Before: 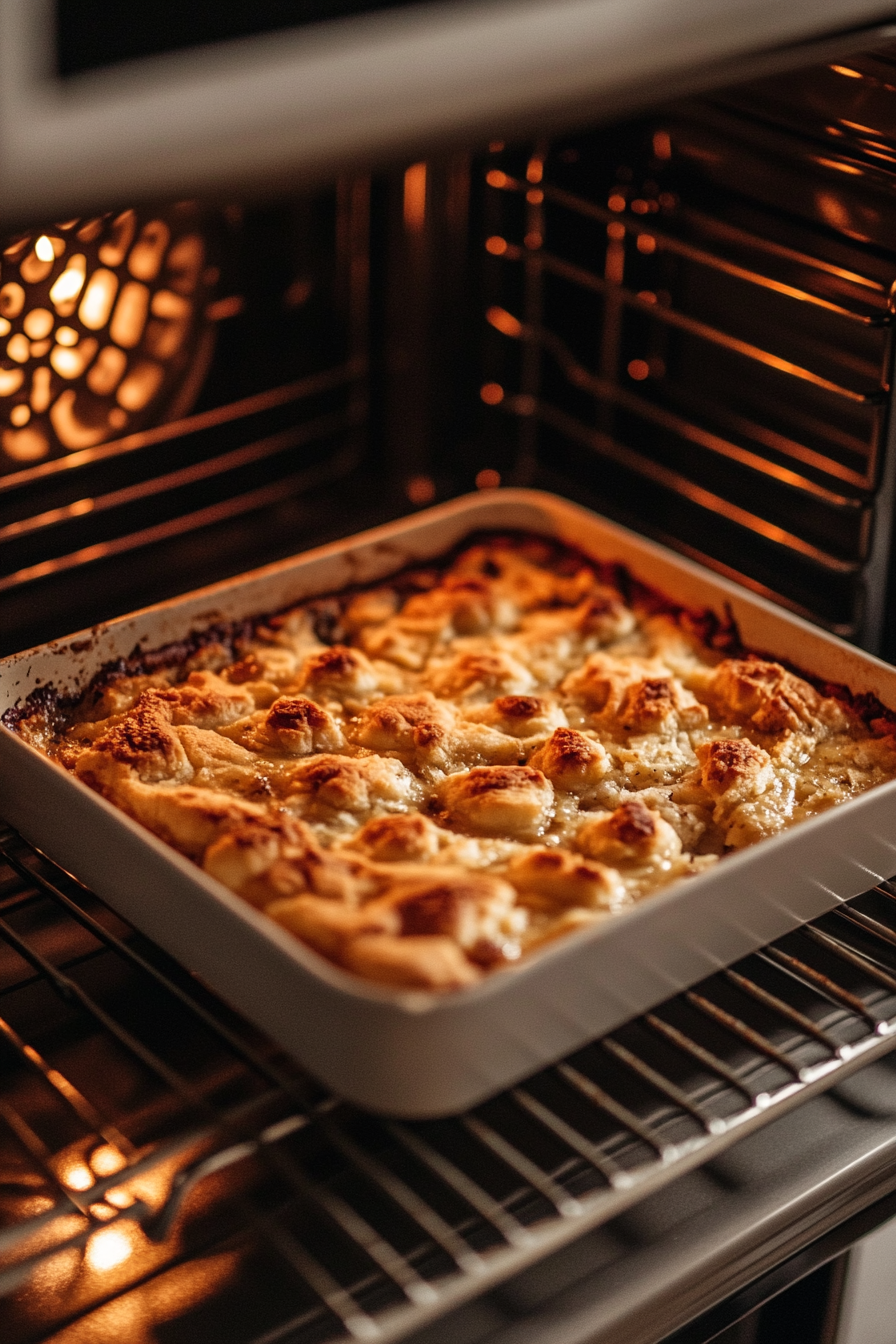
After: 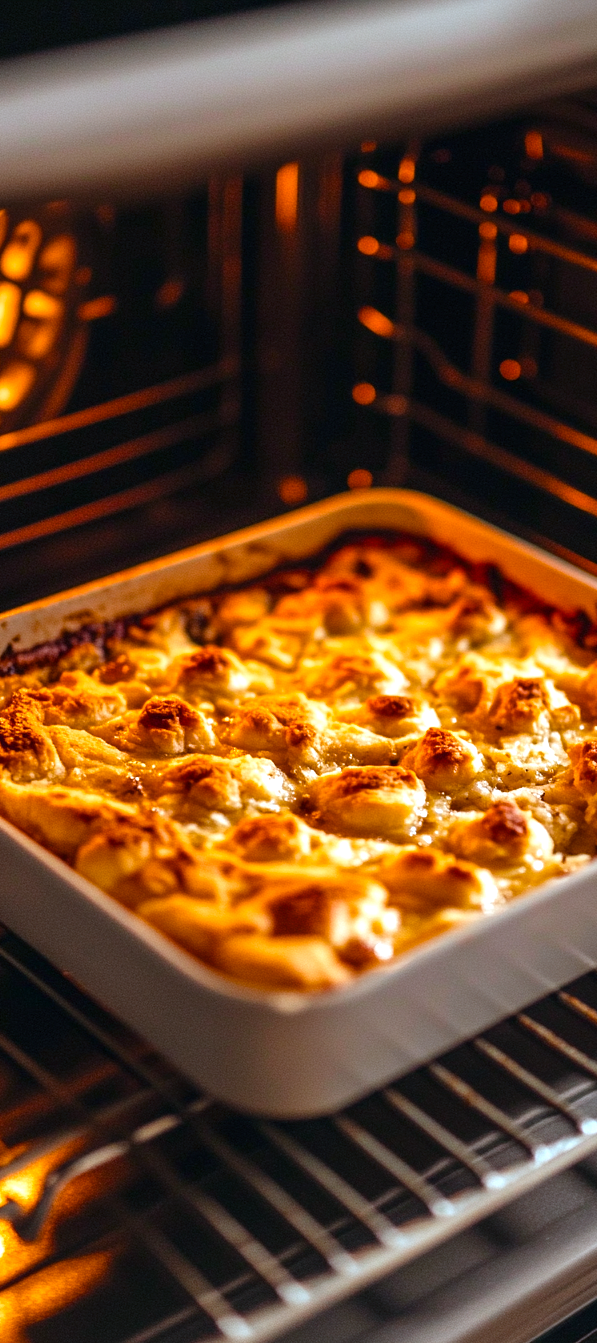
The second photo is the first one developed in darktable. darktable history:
crop and rotate: left 14.385%, right 18.948%
color balance rgb: linear chroma grading › global chroma 15%, perceptual saturation grading › global saturation 30%
exposure: exposure 0.64 EV, compensate highlight preservation false
color calibration: output R [1.063, -0.012, -0.003, 0], output G [0, 1.022, 0.021, 0], output B [-0.079, 0.047, 1, 0], illuminant custom, x 0.389, y 0.387, temperature 3838.64 K
